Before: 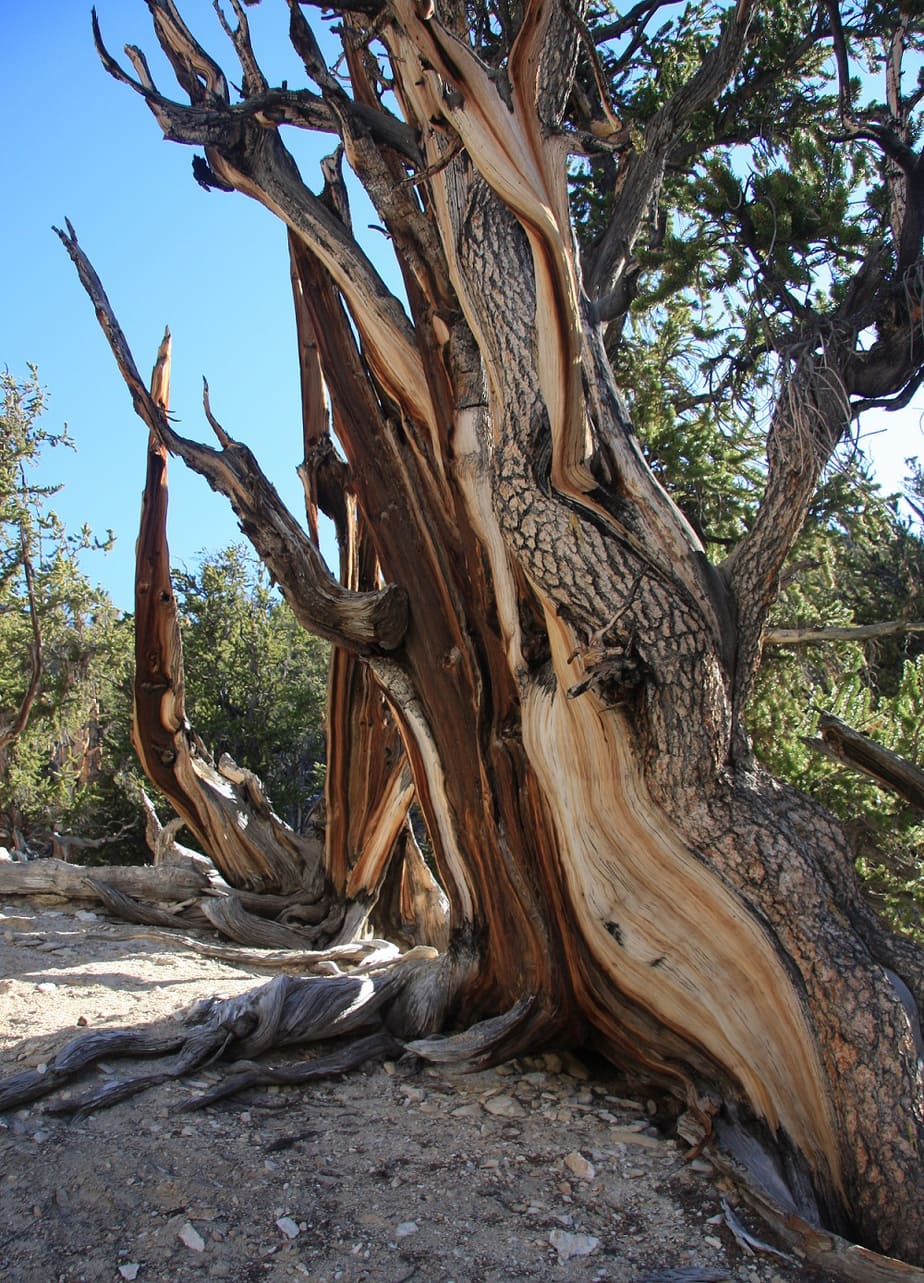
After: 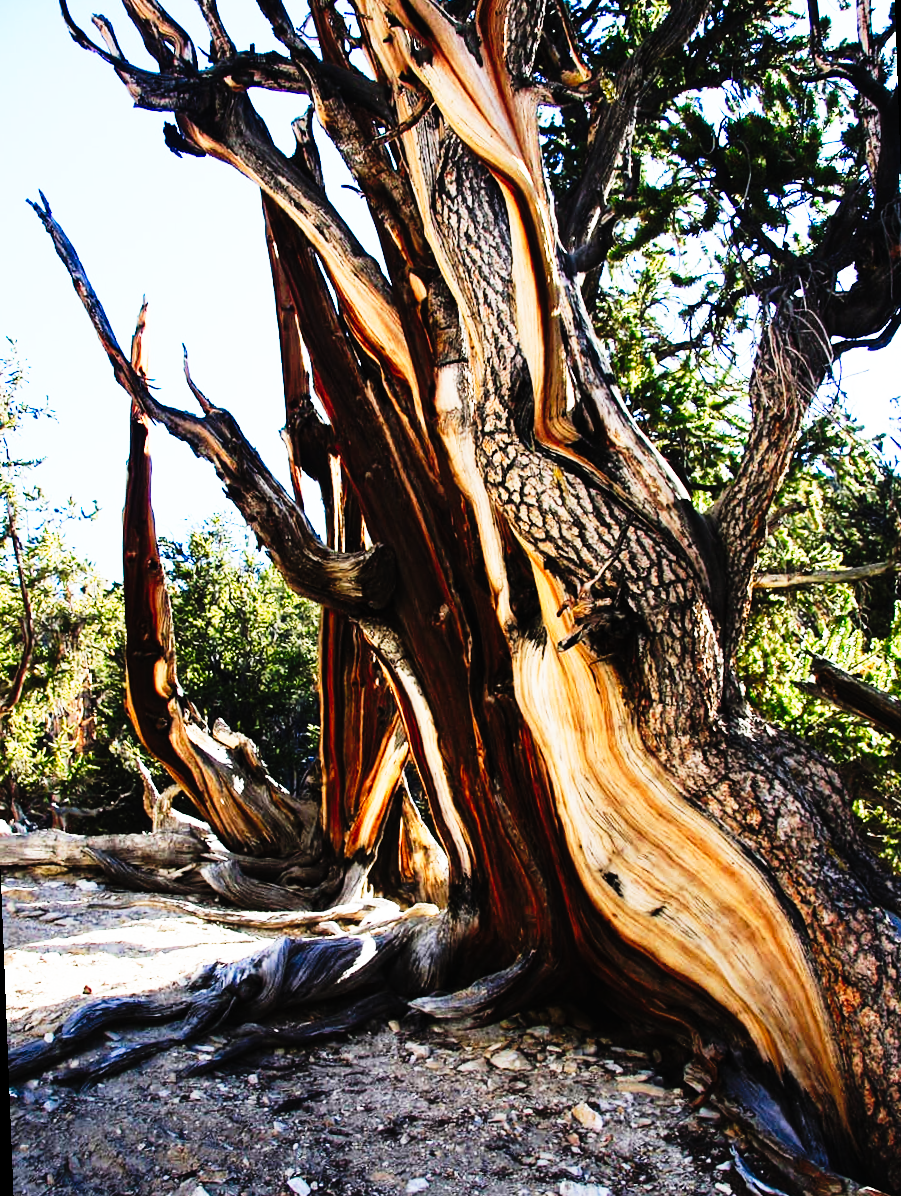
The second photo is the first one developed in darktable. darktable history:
contrast brightness saturation: saturation -0.05
tone curve: curves: ch0 [(0, 0) (0.003, 0.01) (0.011, 0.01) (0.025, 0.011) (0.044, 0.014) (0.069, 0.018) (0.1, 0.022) (0.136, 0.026) (0.177, 0.035) (0.224, 0.051) (0.277, 0.085) (0.335, 0.158) (0.399, 0.299) (0.468, 0.457) (0.543, 0.634) (0.623, 0.801) (0.709, 0.904) (0.801, 0.963) (0.898, 0.986) (1, 1)], preserve colors none
rotate and perspective: rotation -2.12°, lens shift (vertical) 0.009, lens shift (horizontal) -0.008, automatic cropping original format, crop left 0.036, crop right 0.964, crop top 0.05, crop bottom 0.959
base curve: curves: ch0 [(0, 0) (0.579, 0.807) (1, 1)], preserve colors none
